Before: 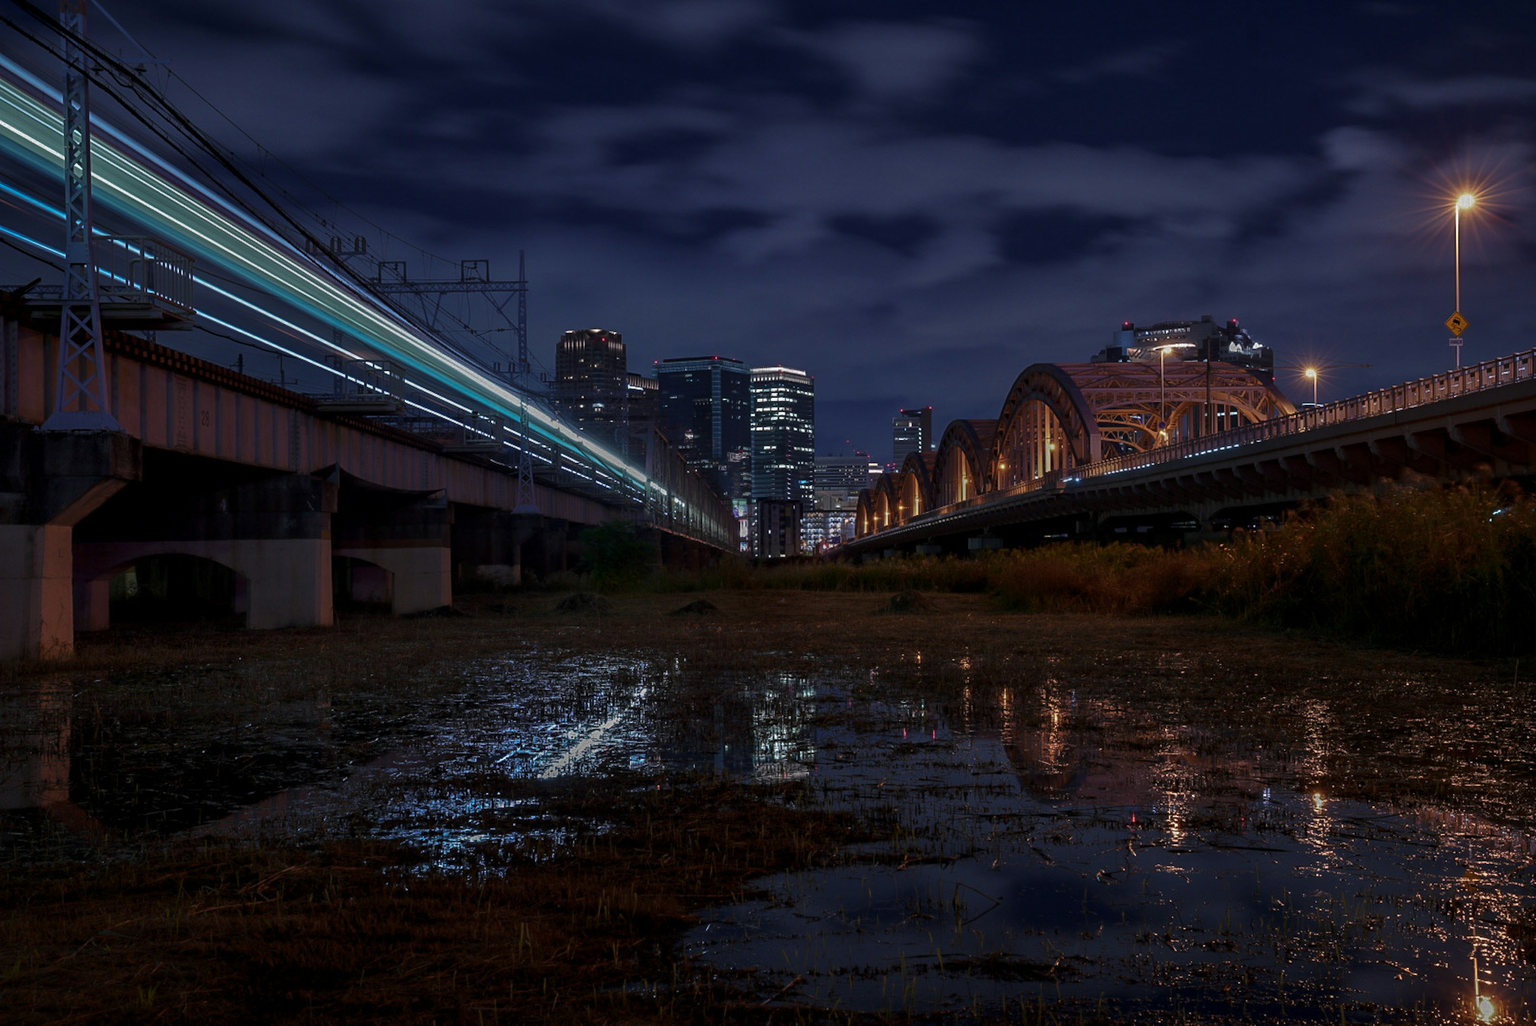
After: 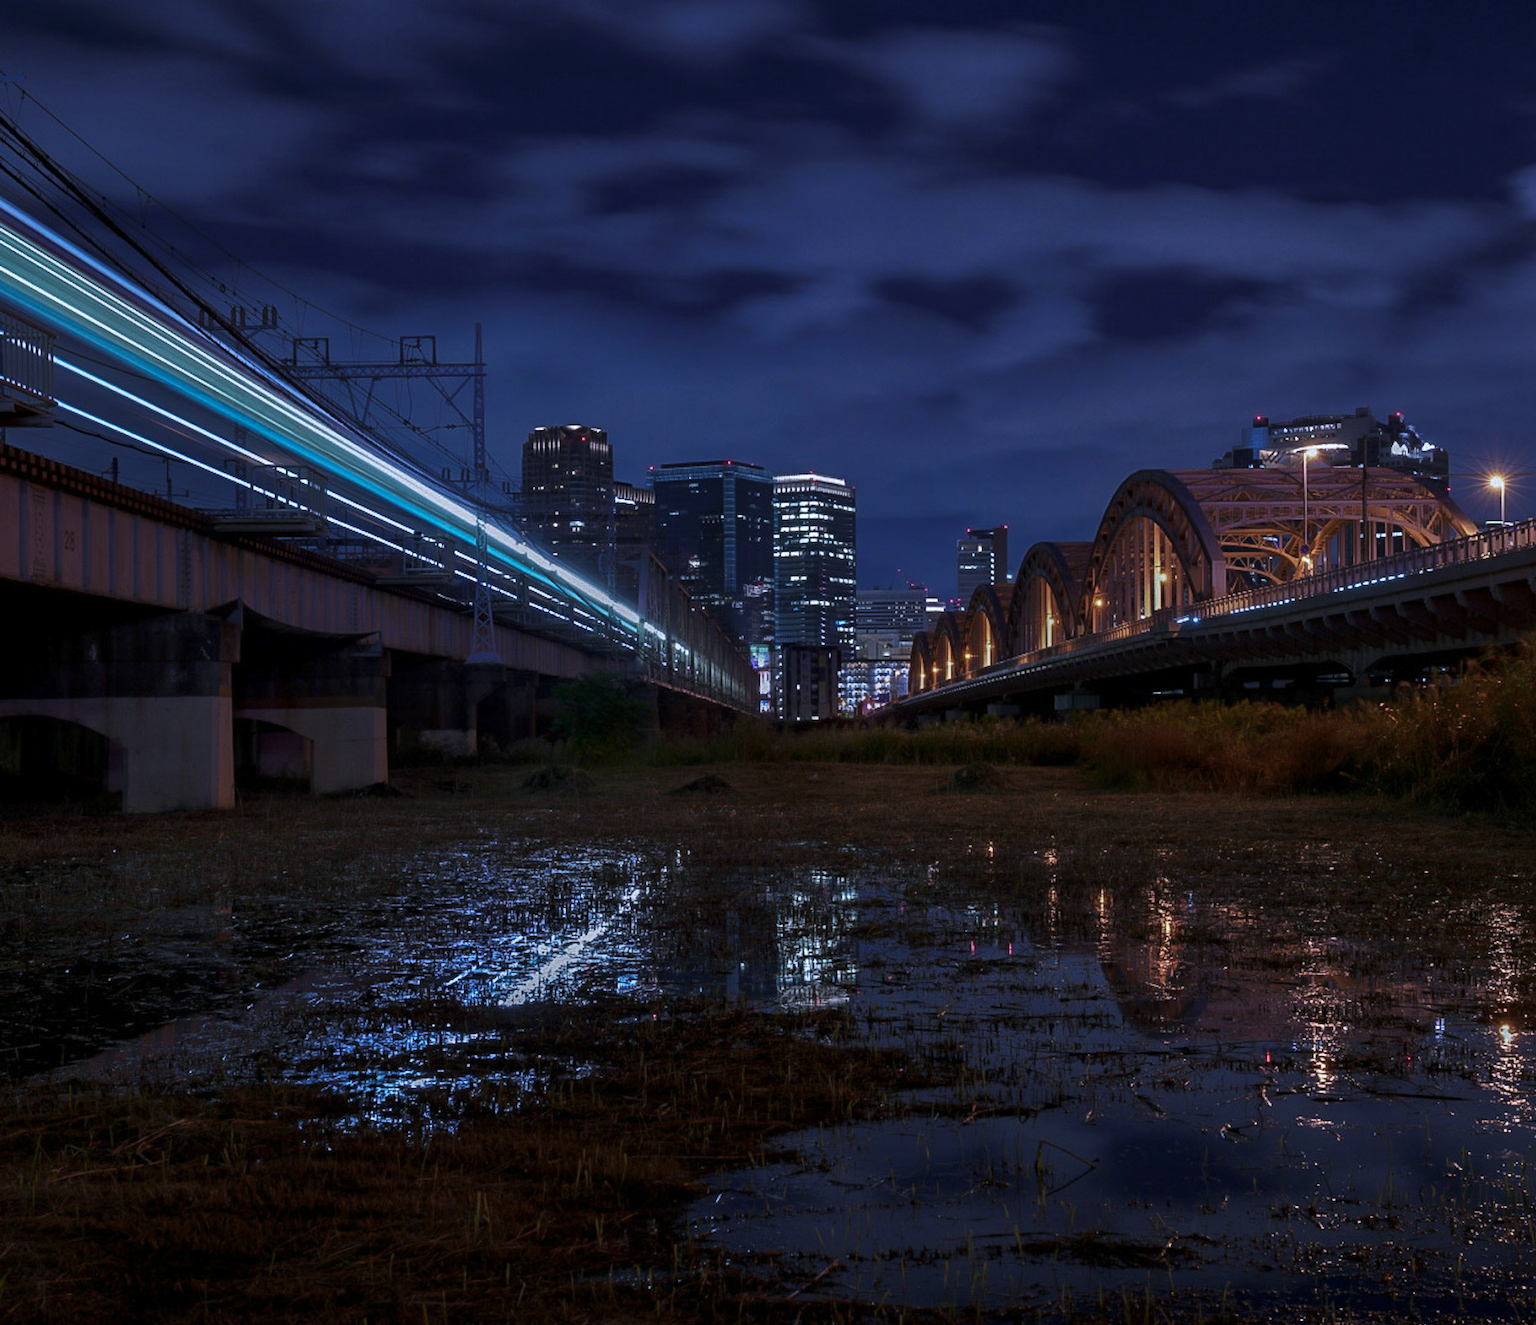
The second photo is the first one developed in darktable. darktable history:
white balance: red 0.948, green 1.02, blue 1.176
shadows and highlights: shadows 12, white point adjustment 1.2, soften with gaussian
tone curve: curves: ch0 [(0, 0) (0.003, 0.006) (0.011, 0.015) (0.025, 0.032) (0.044, 0.054) (0.069, 0.079) (0.1, 0.111) (0.136, 0.146) (0.177, 0.186) (0.224, 0.229) (0.277, 0.286) (0.335, 0.348) (0.399, 0.426) (0.468, 0.514) (0.543, 0.609) (0.623, 0.706) (0.709, 0.789) (0.801, 0.862) (0.898, 0.926) (1, 1)], preserve colors none
crop: left 9.88%, right 12.664%
